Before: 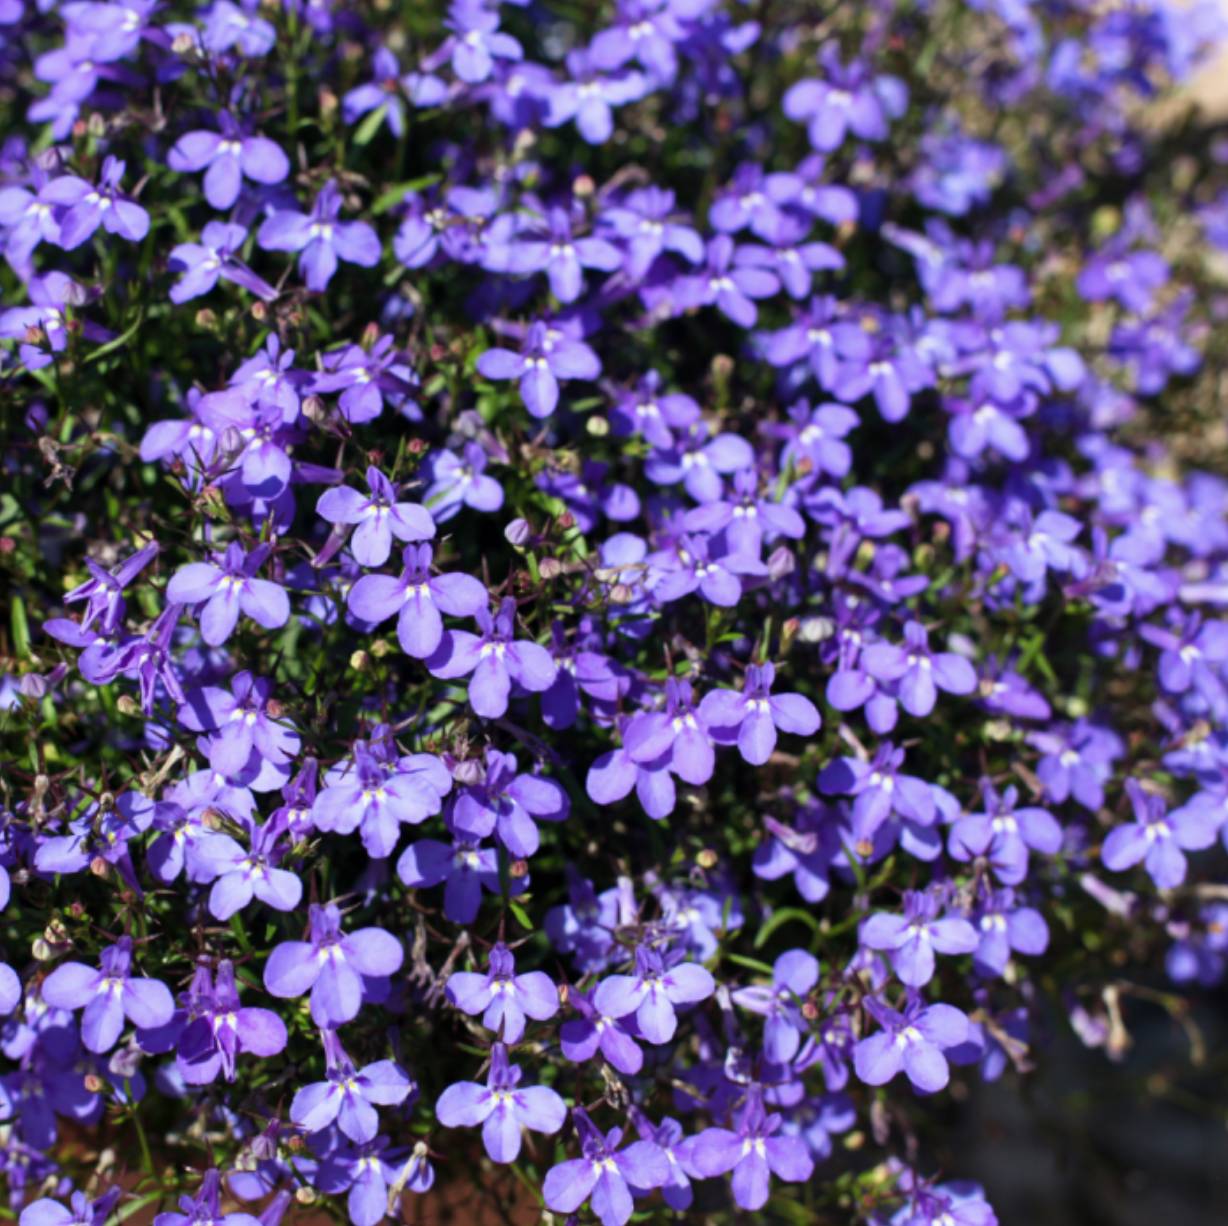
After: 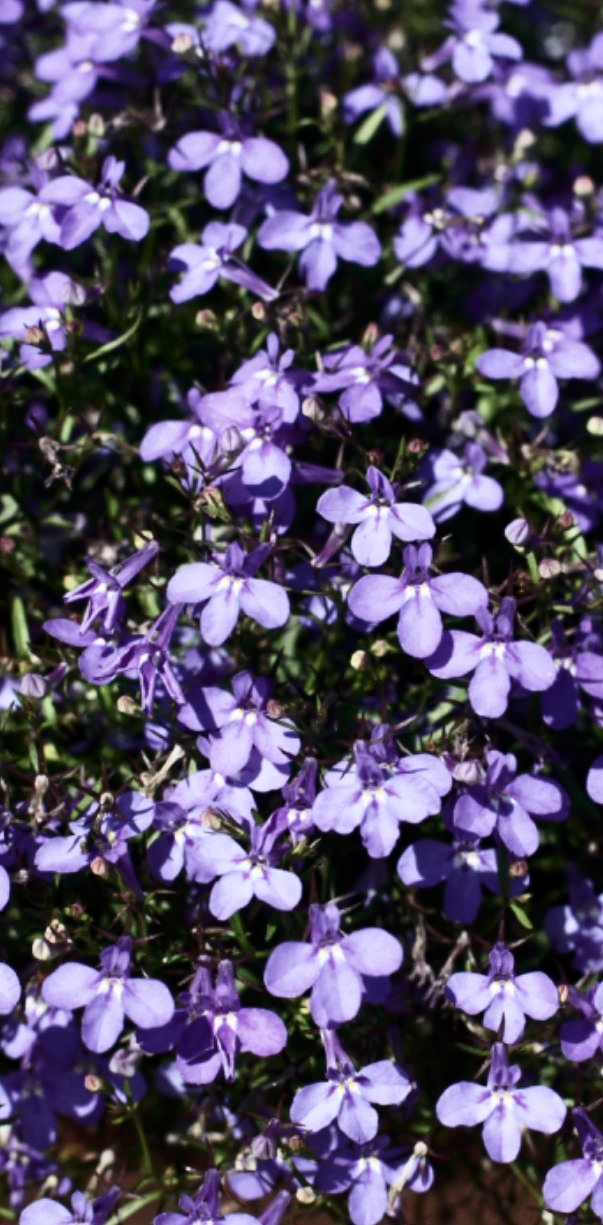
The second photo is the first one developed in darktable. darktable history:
contrast brightness saturation: contrast 0.253, saturation -0.31
crop and rotate: left 0.026%, top 0%, right 50.791%
tone equalizer: edges refinement/feathering 500, mask exposure compensation -1.57 EV, preserve details no
